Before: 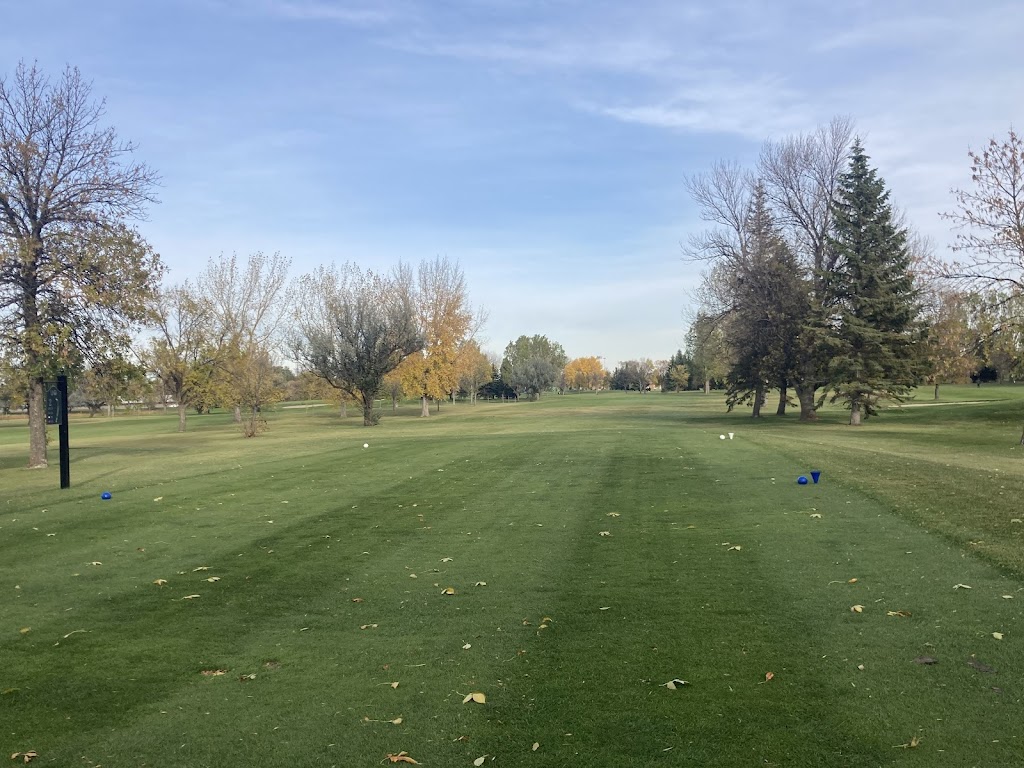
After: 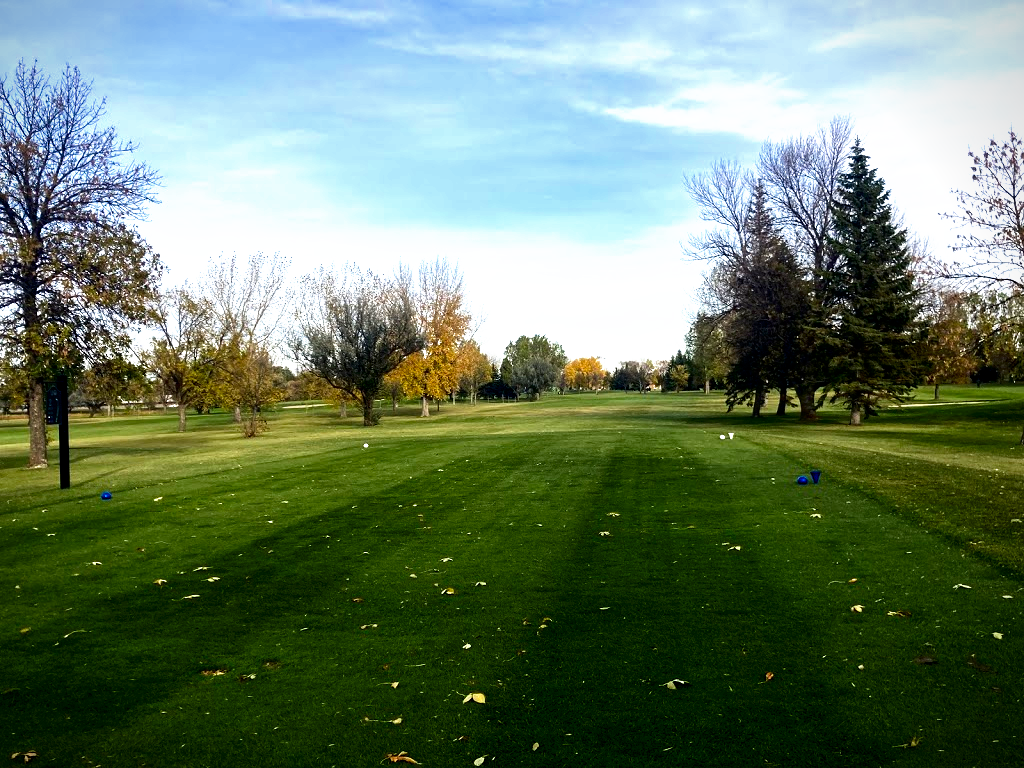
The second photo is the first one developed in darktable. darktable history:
vignetting: fall-off start 97.23%, saturation -0.024, center (-0.033, -0.042), width/height ratio 1.179, unbound false
filmic rgb: black relative exposure -8.2 EV, white relative exposure 2.2 EV, threshold 3 EV, hardness 7.11, latitude 85.74%, contrast 1.696, highlights saturation mix -4%, shadows ↔ highlights balance -2.69%, preserve chrominance no, color science v5 (2021), contrast in shadows safe, contrast in highlights safe, enable highlight reconstruction true
contrast brightness saturation: brightness -0.25, saturation 0.2
